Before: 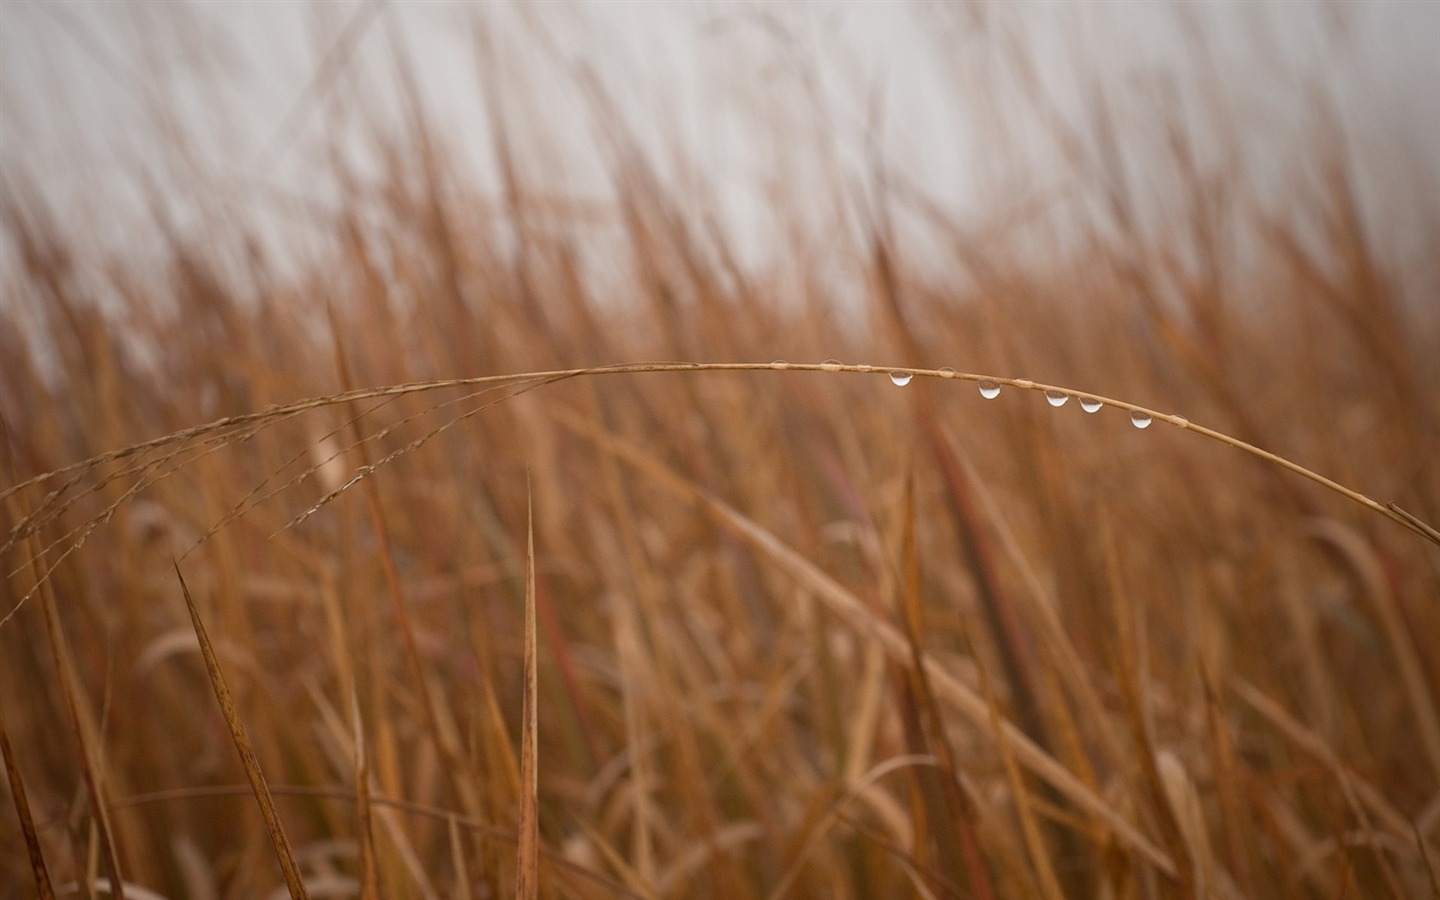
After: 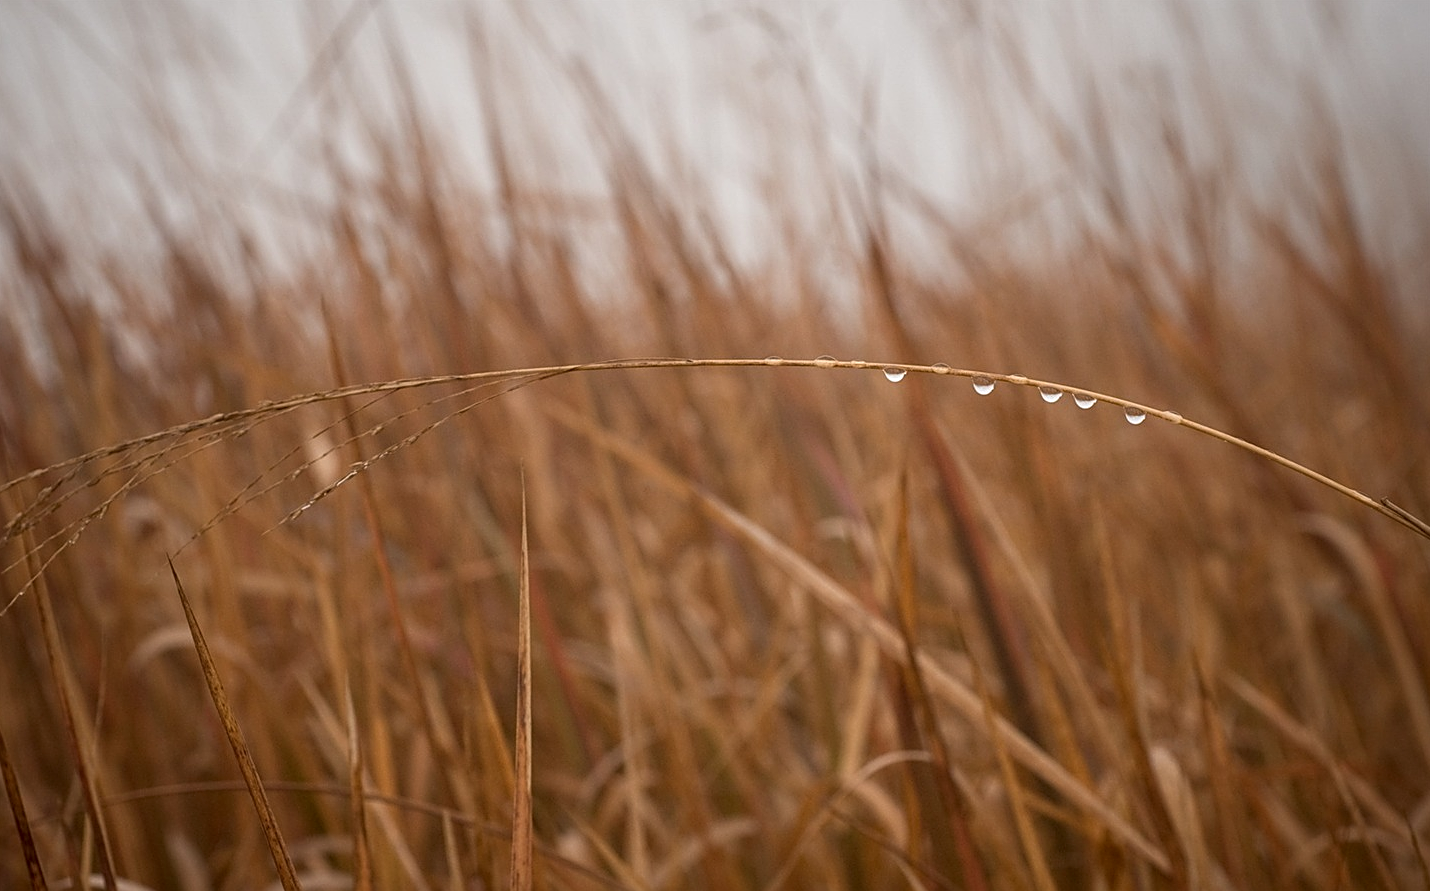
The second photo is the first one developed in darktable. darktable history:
local contrast: on, module defaults
sharpen: on, module defaults
crop: left 0.445%, top 0.476%, right 0.223%, bottom 0.471%
